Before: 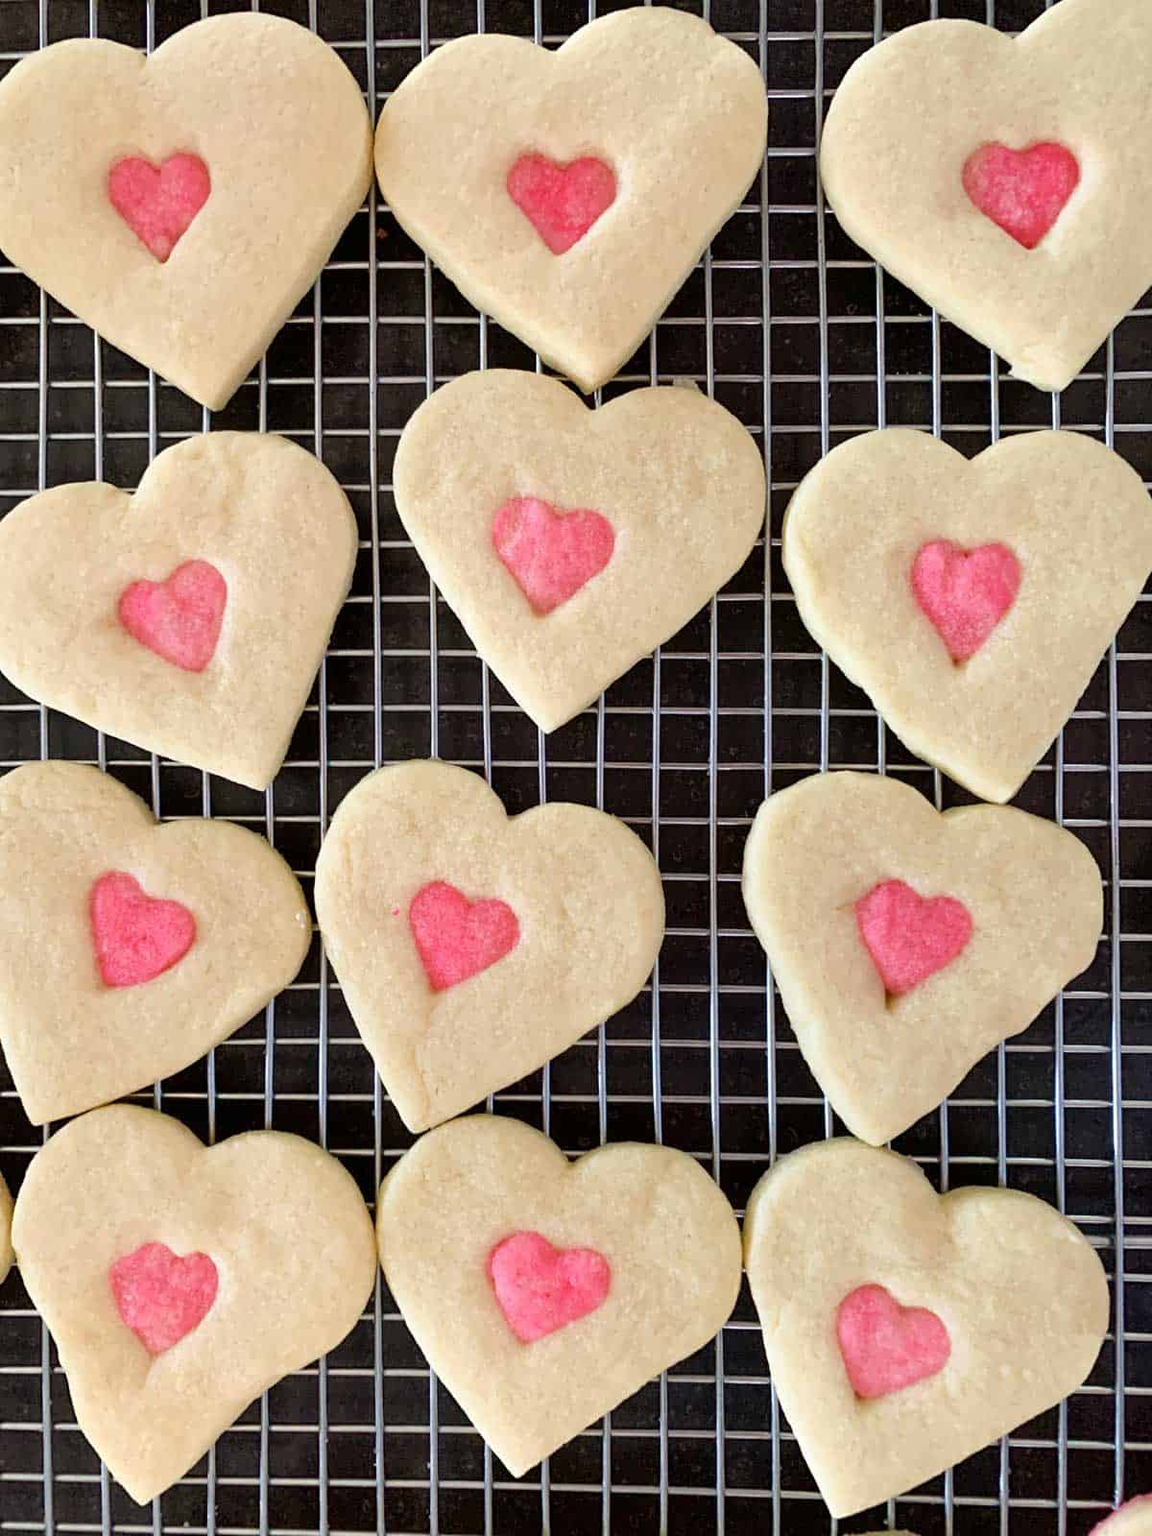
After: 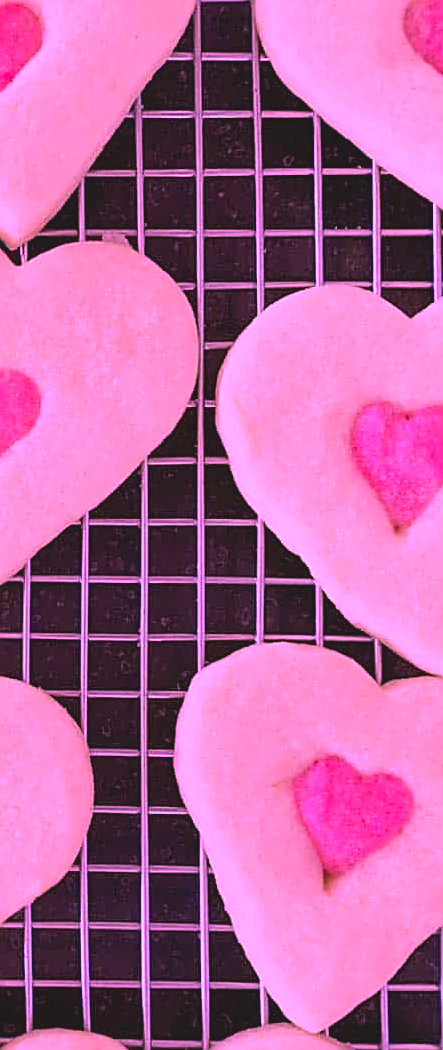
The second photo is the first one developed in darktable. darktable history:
contrast brightness saturation: contrast -0.15, brightness 0.05, saturation -0.12
color calibration: illuminant custom, x 0.261, y 0.521, temperature 7054.11 K
sharpen: on, module defaults
crop and rotate: left 49.936%, top 10.094%, right 13.136%, bottom 24.256%
